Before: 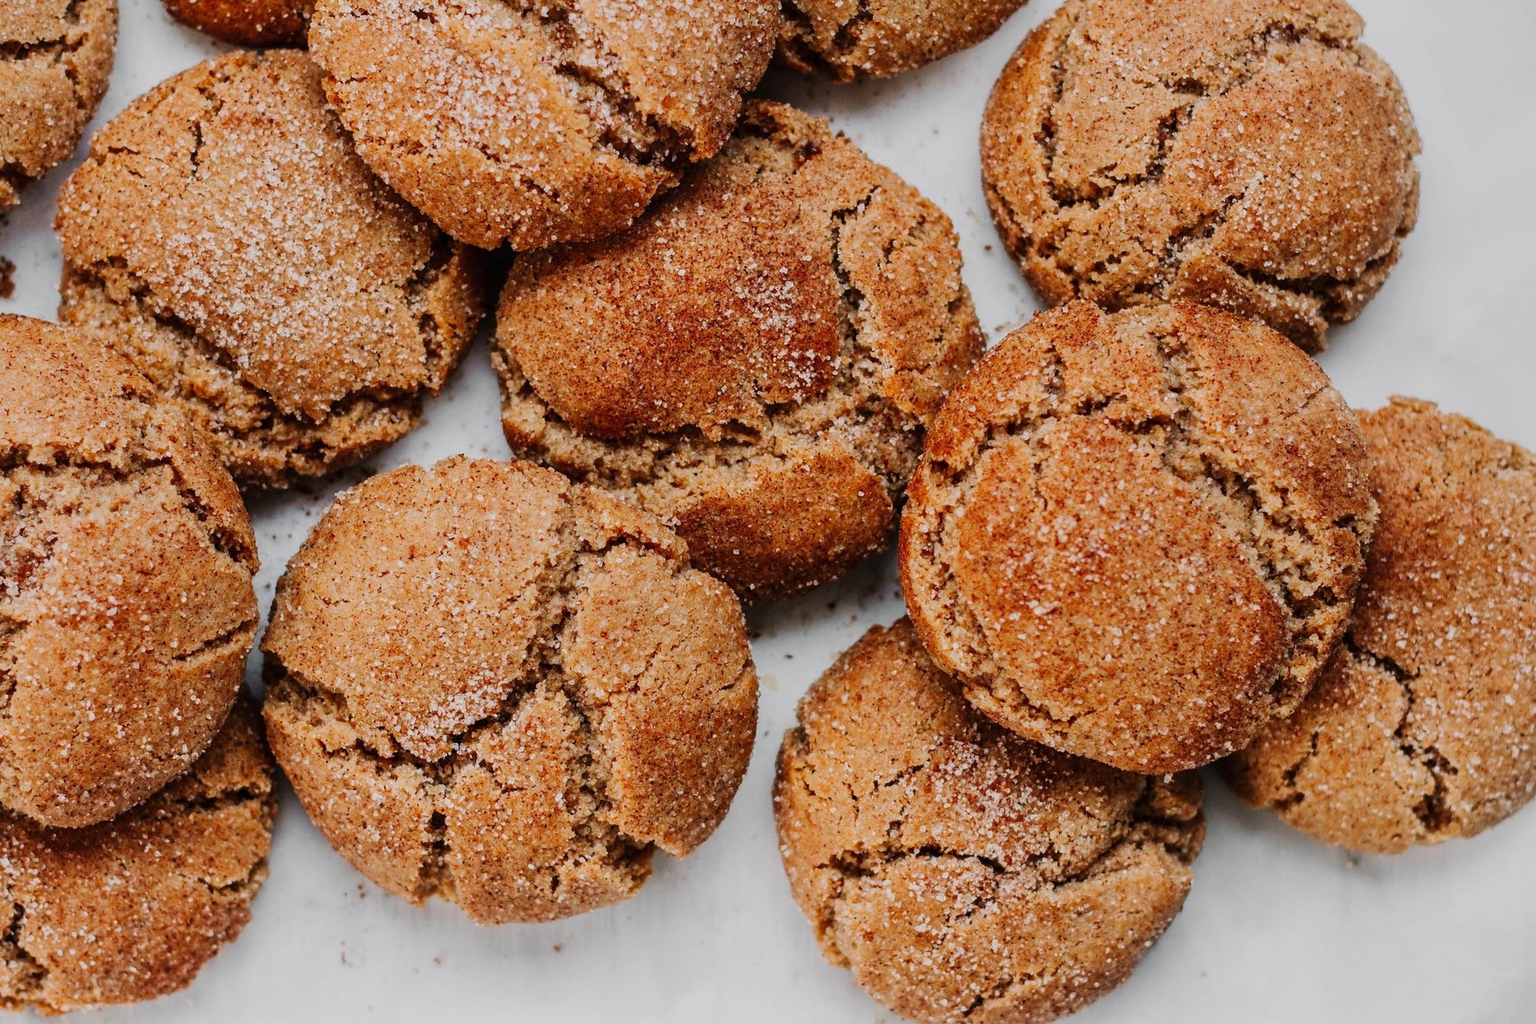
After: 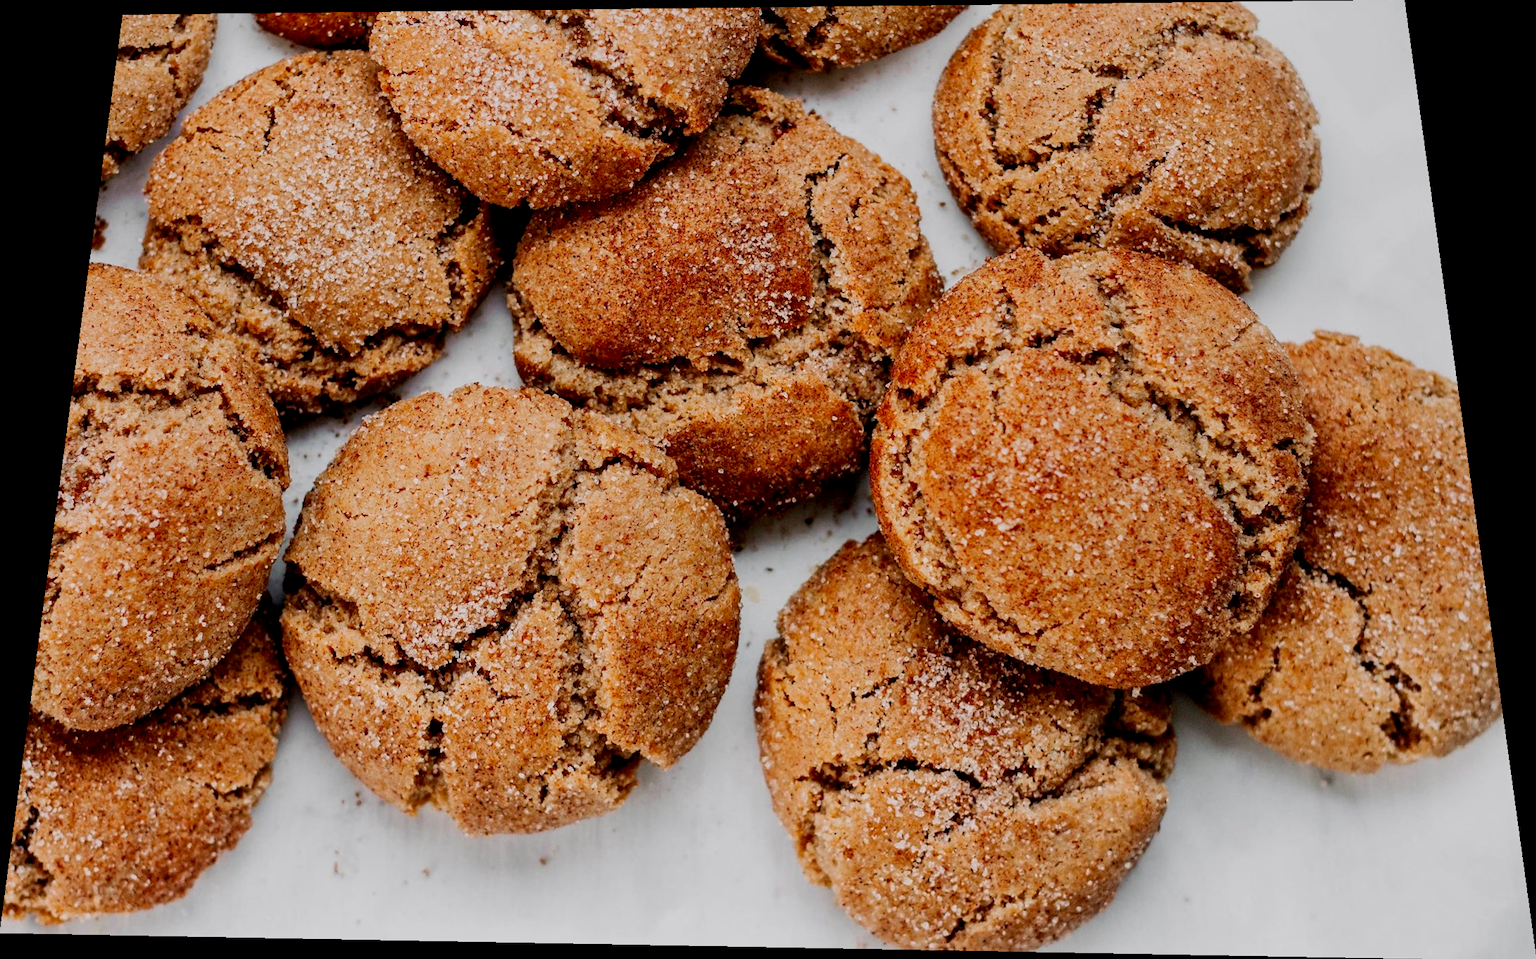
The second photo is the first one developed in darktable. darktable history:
exposure: black level correction 0.01, exposure 0.011 EV, compensate highlight preservation false
rotate and perspective: rotation 0.128°, lens shift (vertical) -0.181, lens shift (horizontal) -0.044, shear 0.001, automatic cropping off
